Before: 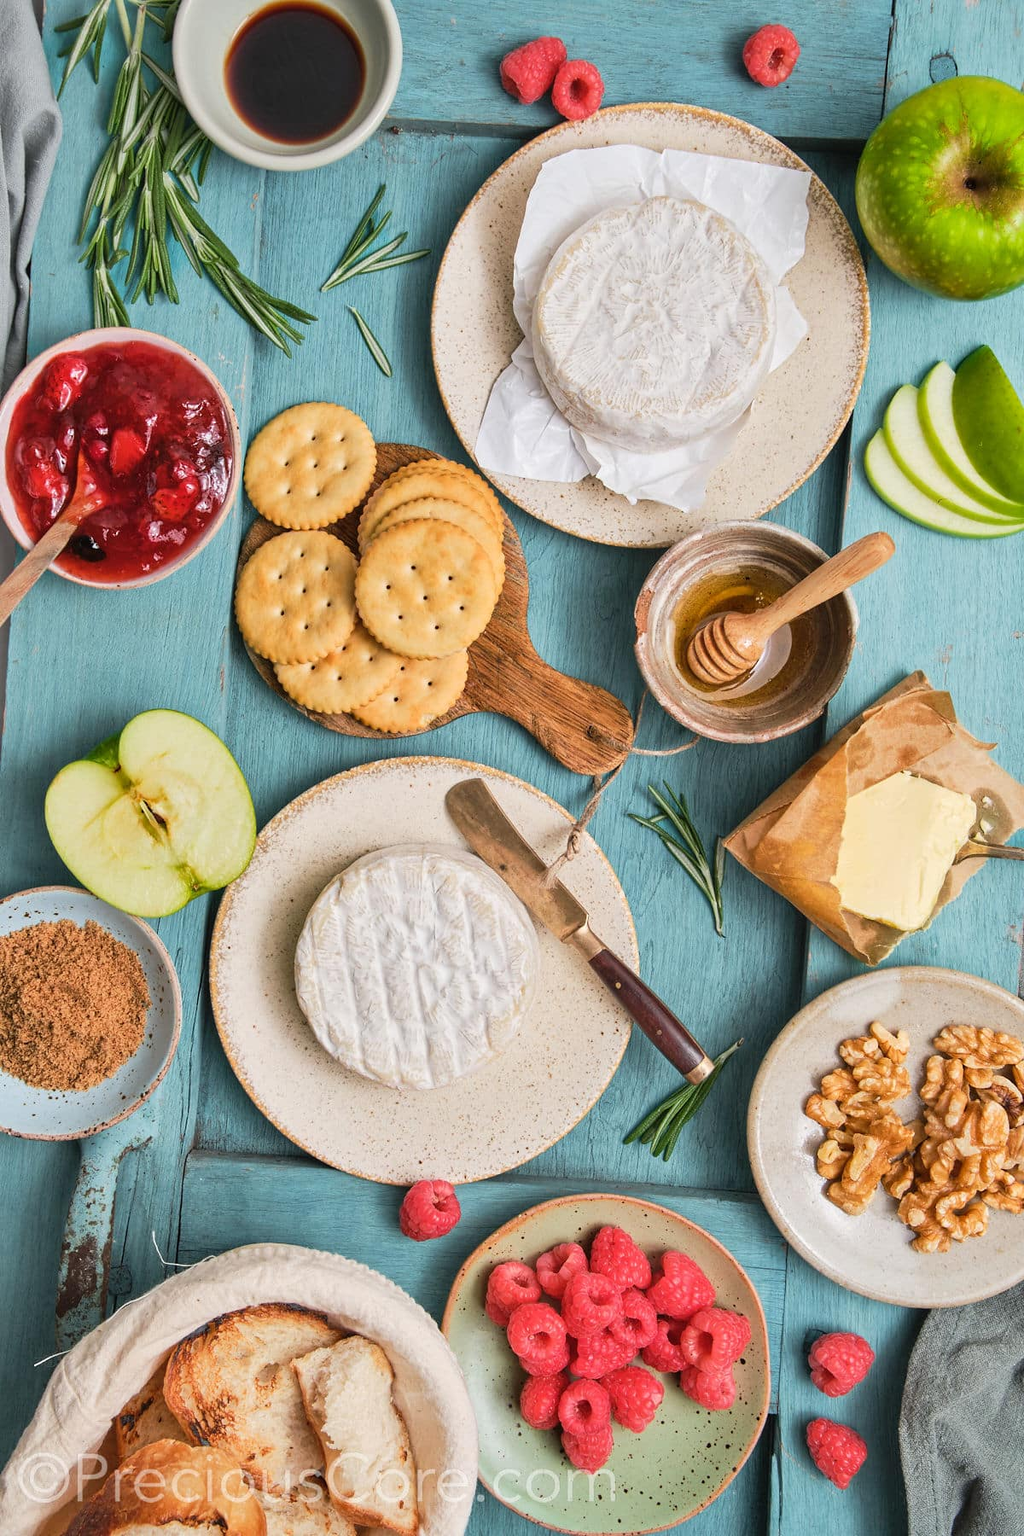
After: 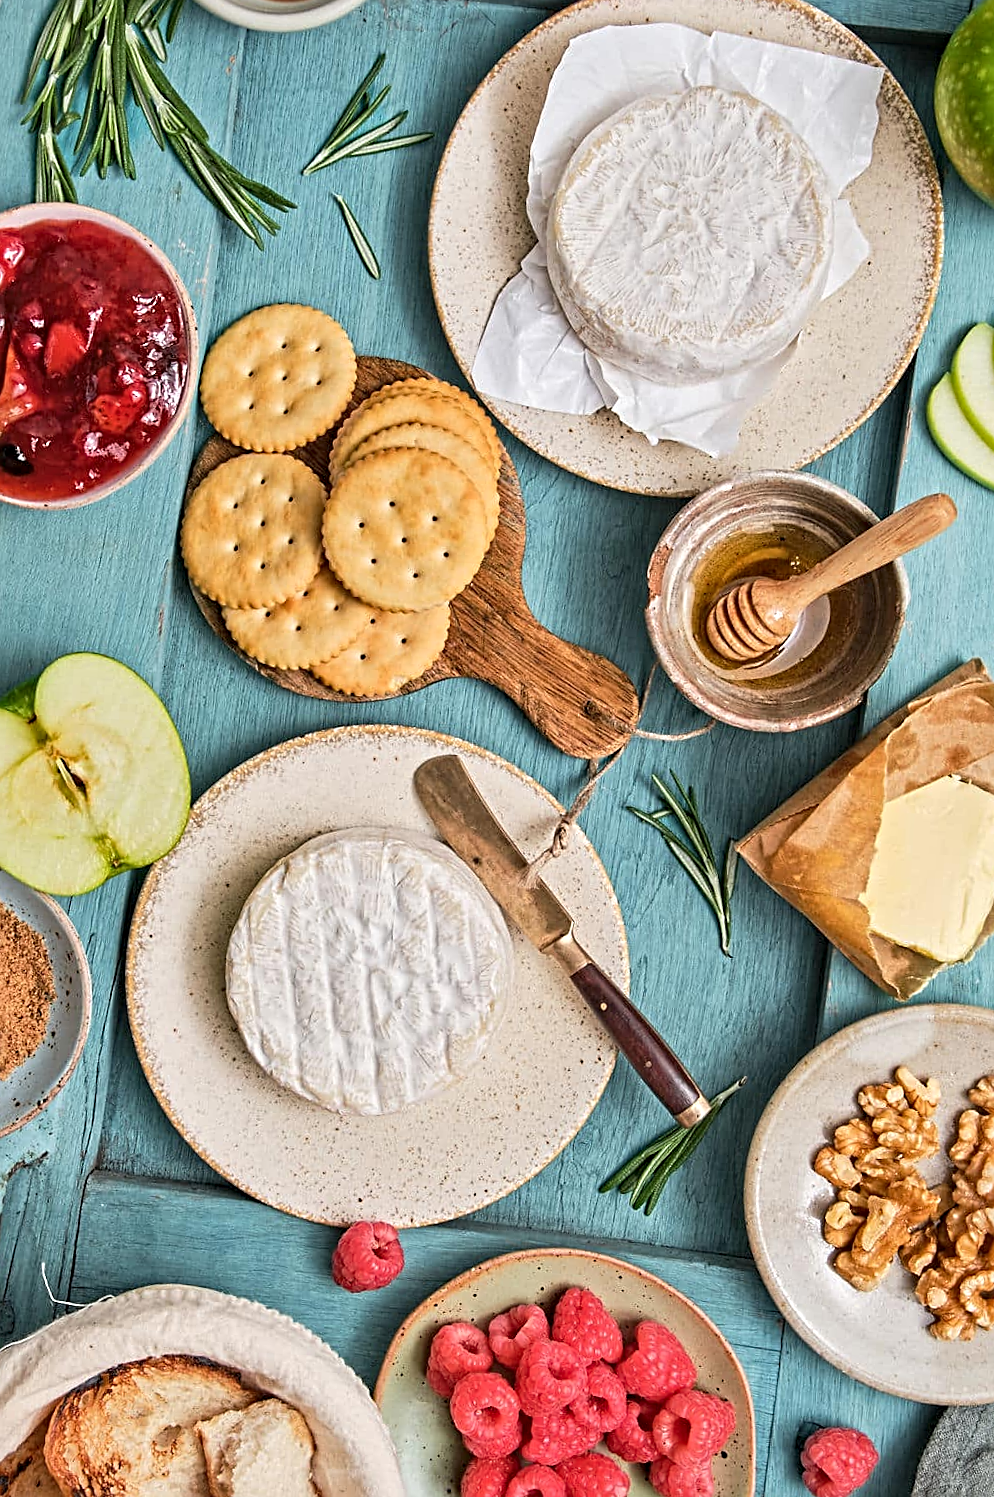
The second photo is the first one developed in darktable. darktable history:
crop and rotate: angle -3.3°, left 5.37%, top 5.161%, right 4.773%, bottom 4.605%
contrast equalizer: y [[0.5, 0.501, 0.525, 0.597, 0.58, 0.514], [0.5 ×6], [0.5 ×6], [0 ×6], [0 ×6]]
sharpen: on, module defaults
